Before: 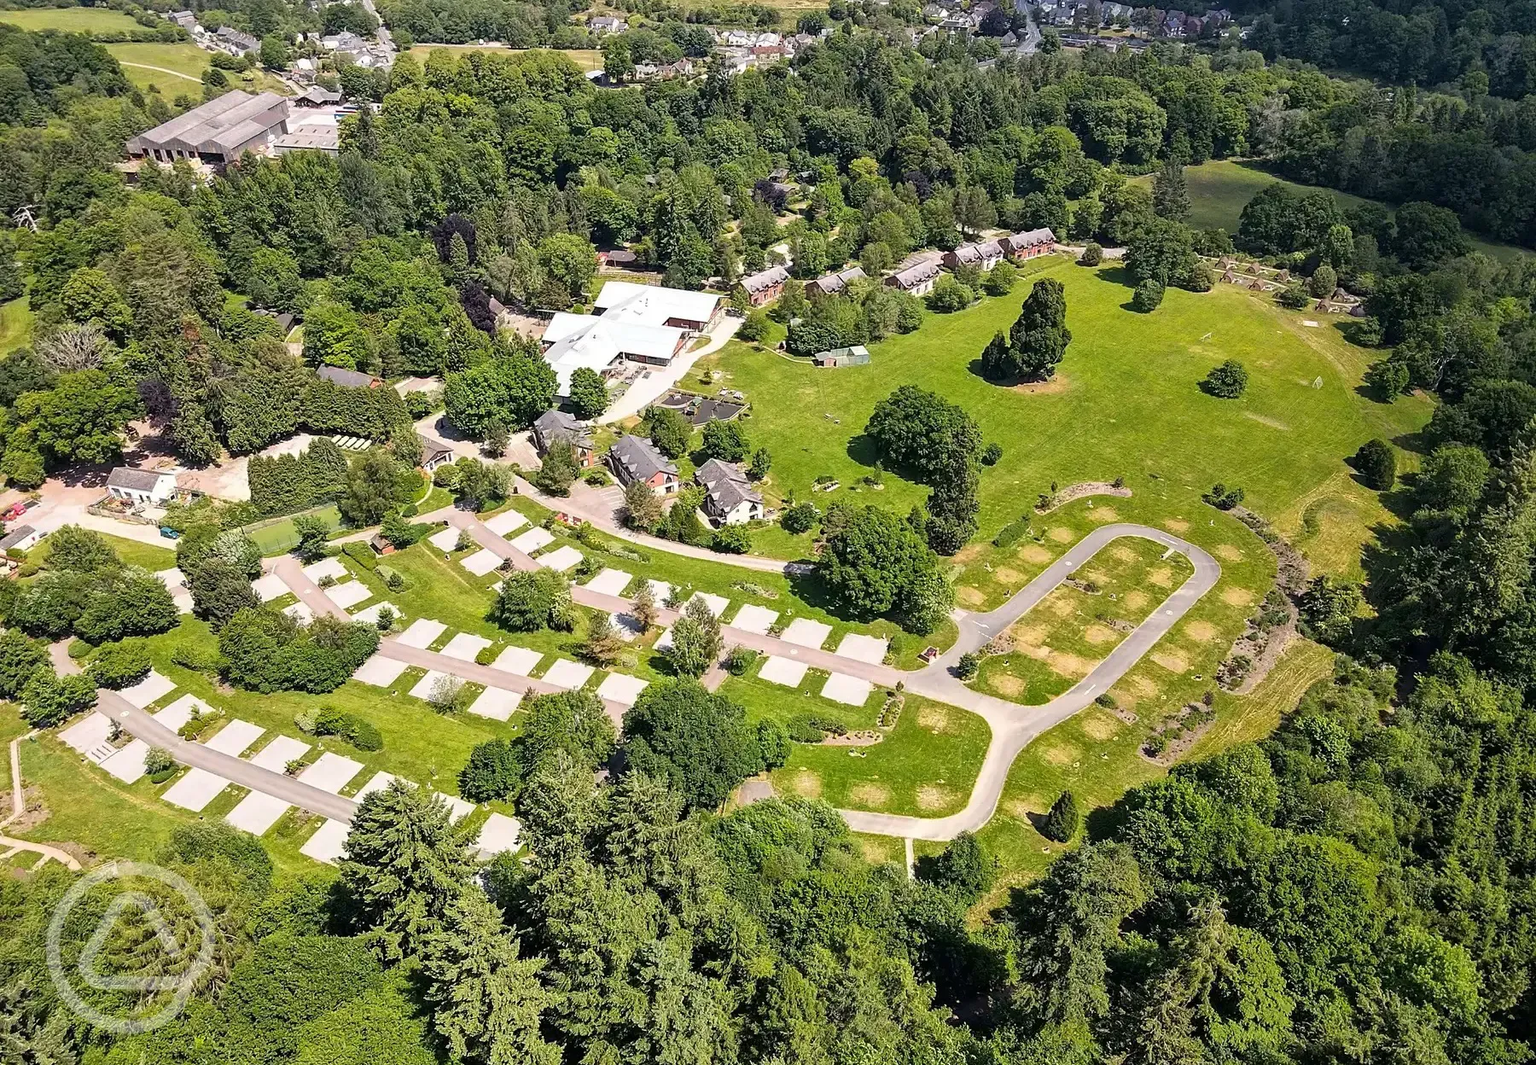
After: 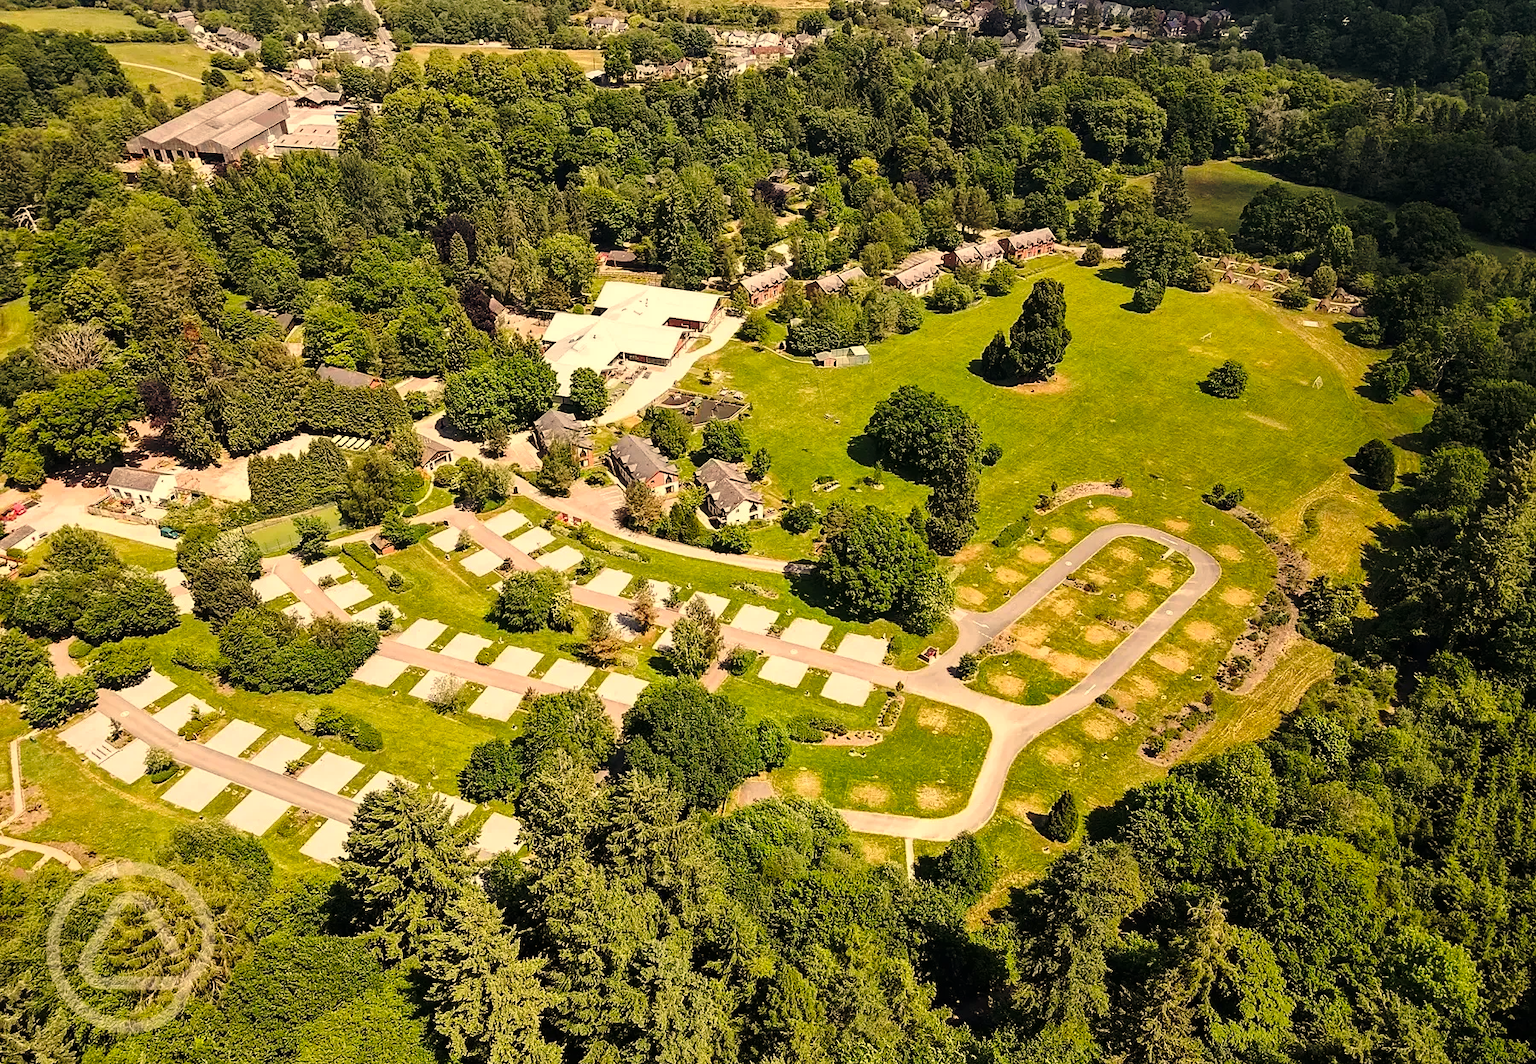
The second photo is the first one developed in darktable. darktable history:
white balance: red 1.138, green 0.996, blue 0.812
base curve: curves: ch0 [(0, 0) (0.073, 0.04) (0.157, 0.139) (0.492, 0.492) (0.758, 0.758) (1, 1)], preserve colors none
